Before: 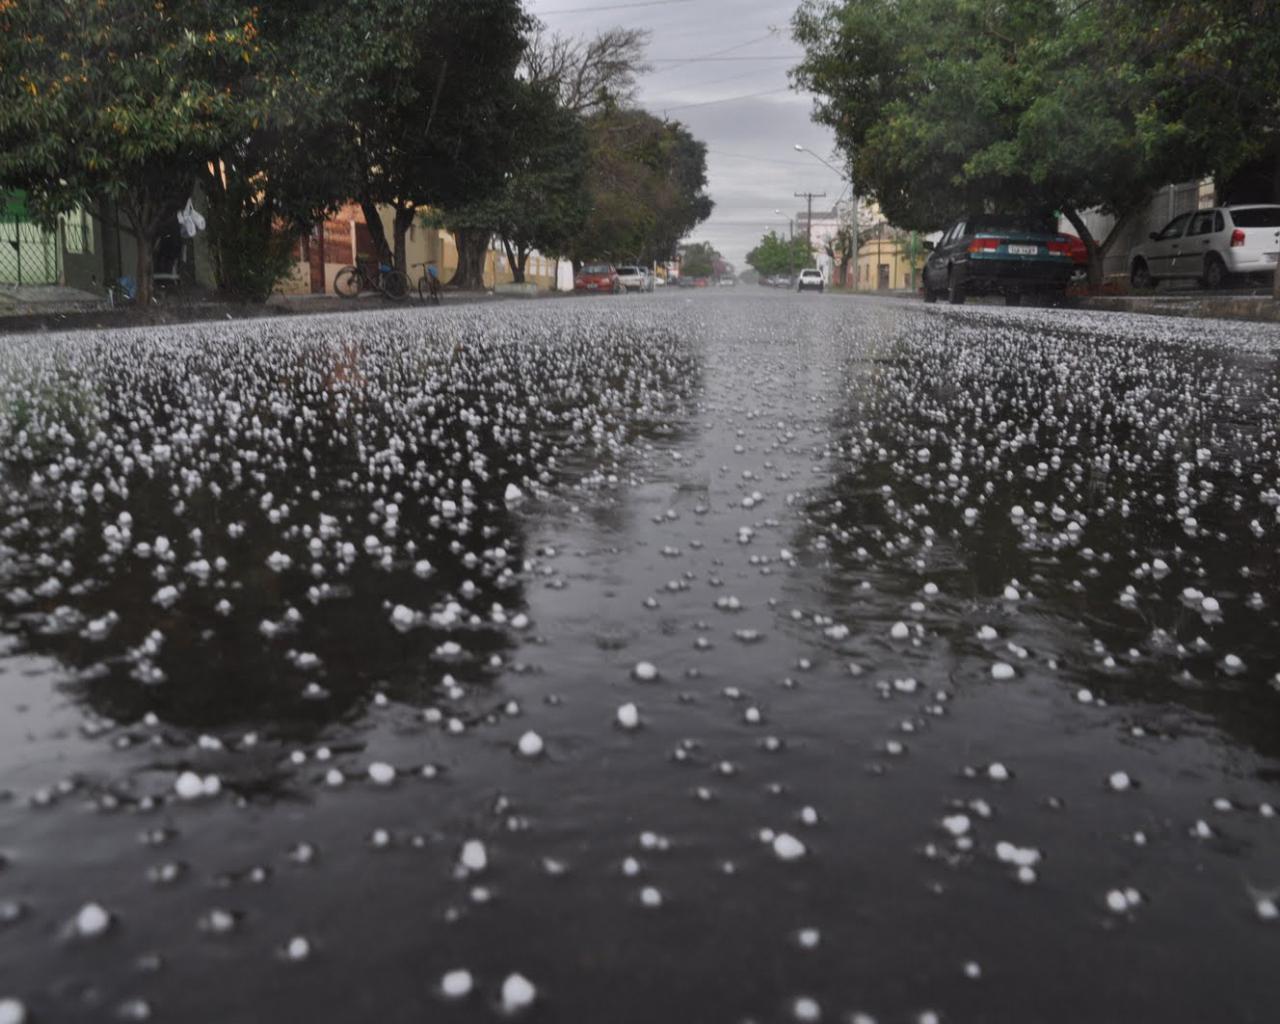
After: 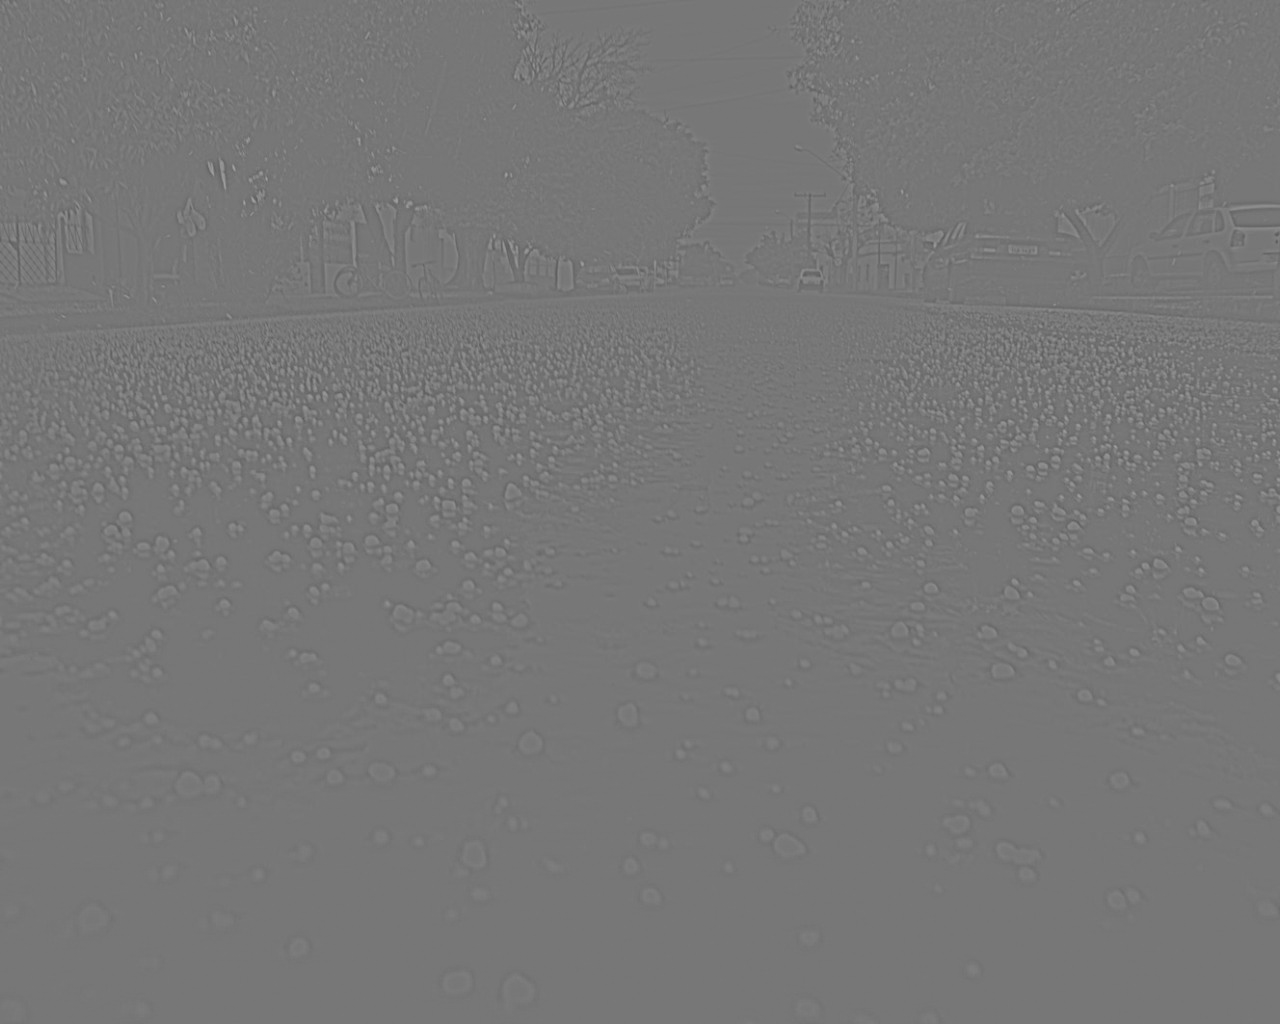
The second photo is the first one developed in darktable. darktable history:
bloom: size 9%, threshold 100%, strength 7%
highpass: sharpness 9.84%, contrast boost 9.94%
